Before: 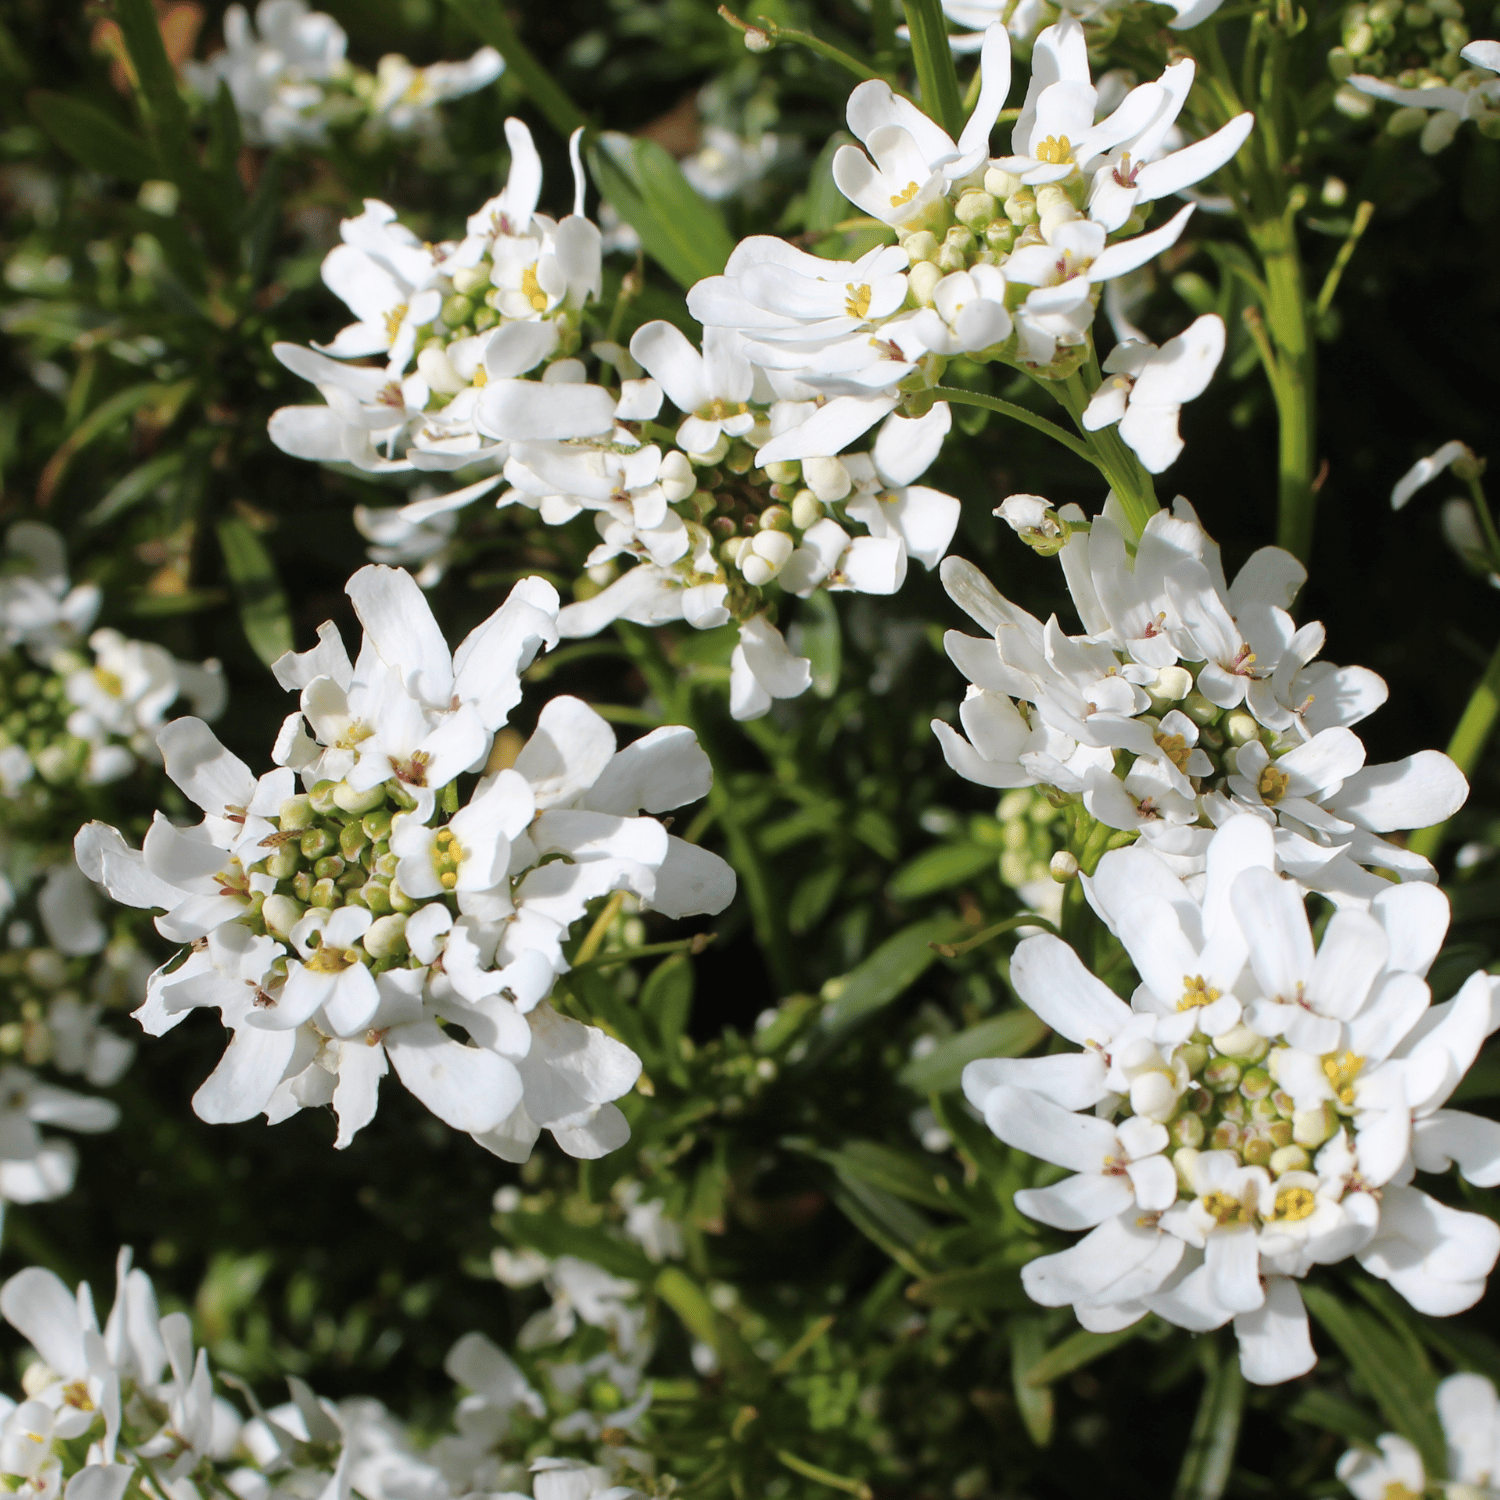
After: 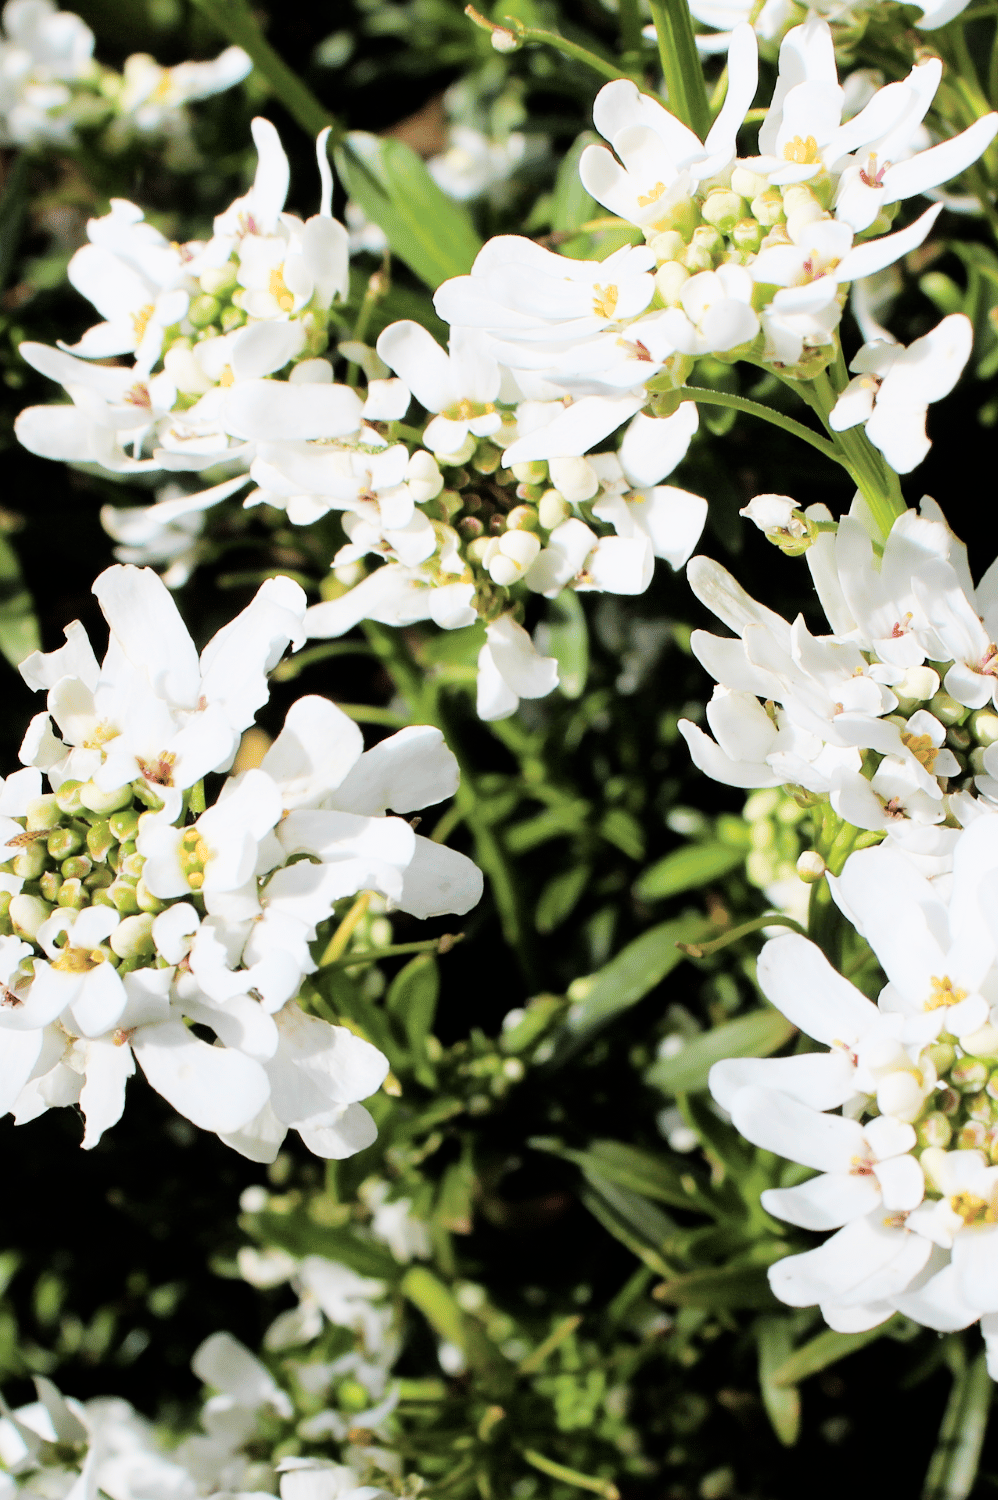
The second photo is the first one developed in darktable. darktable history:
exposure: exposure 1 EV, compensate highlight preservation false
crop: left 16.899%, right 16.556%
filmic rgb: black relative exposure -5 EV, hardness 2.88, contrast 1.3, highlights saturation mix -10%
